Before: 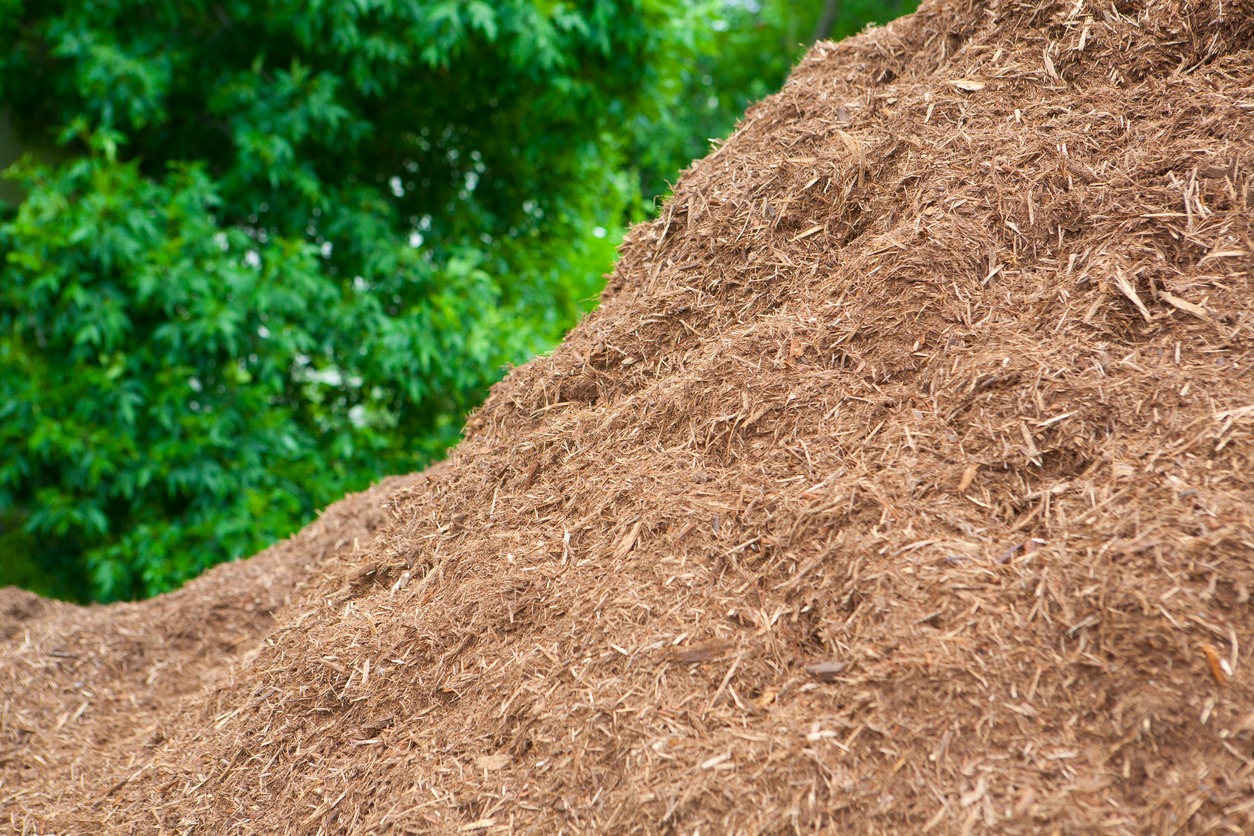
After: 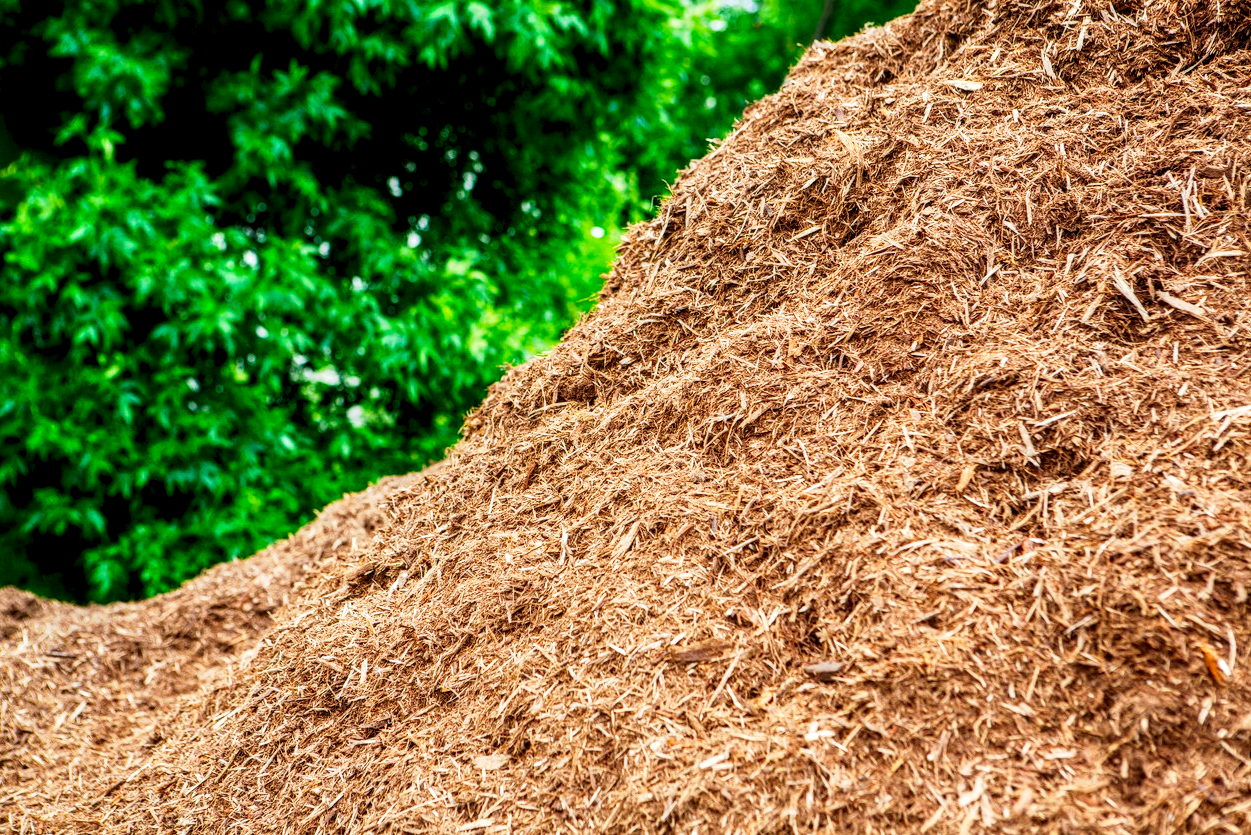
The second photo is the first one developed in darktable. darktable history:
crop and rotate: left 0.192%, bottom 0.003%
tone curve: curves: ch0 [(0, 0) (0.003, 0.001) (0.011, 0.001) (0.025, 0.001) (0.044, 0.001) (0.069, 0.003) (0.1, 0.007) (0.136, 0.013) (0.177, 0.032) (0.224, 0.083) (0.277, 0.157) (0.335, 0.237) (0.399, 0.334) (0.468, 0.446) (0.543, 0.562) (0.623, 0.683) (0.709, 0.801) (0.801, 0.869) (0.898, 0.918) (1, 1)], preserve colors none
local contrast: highlights 25%, detail 150%
